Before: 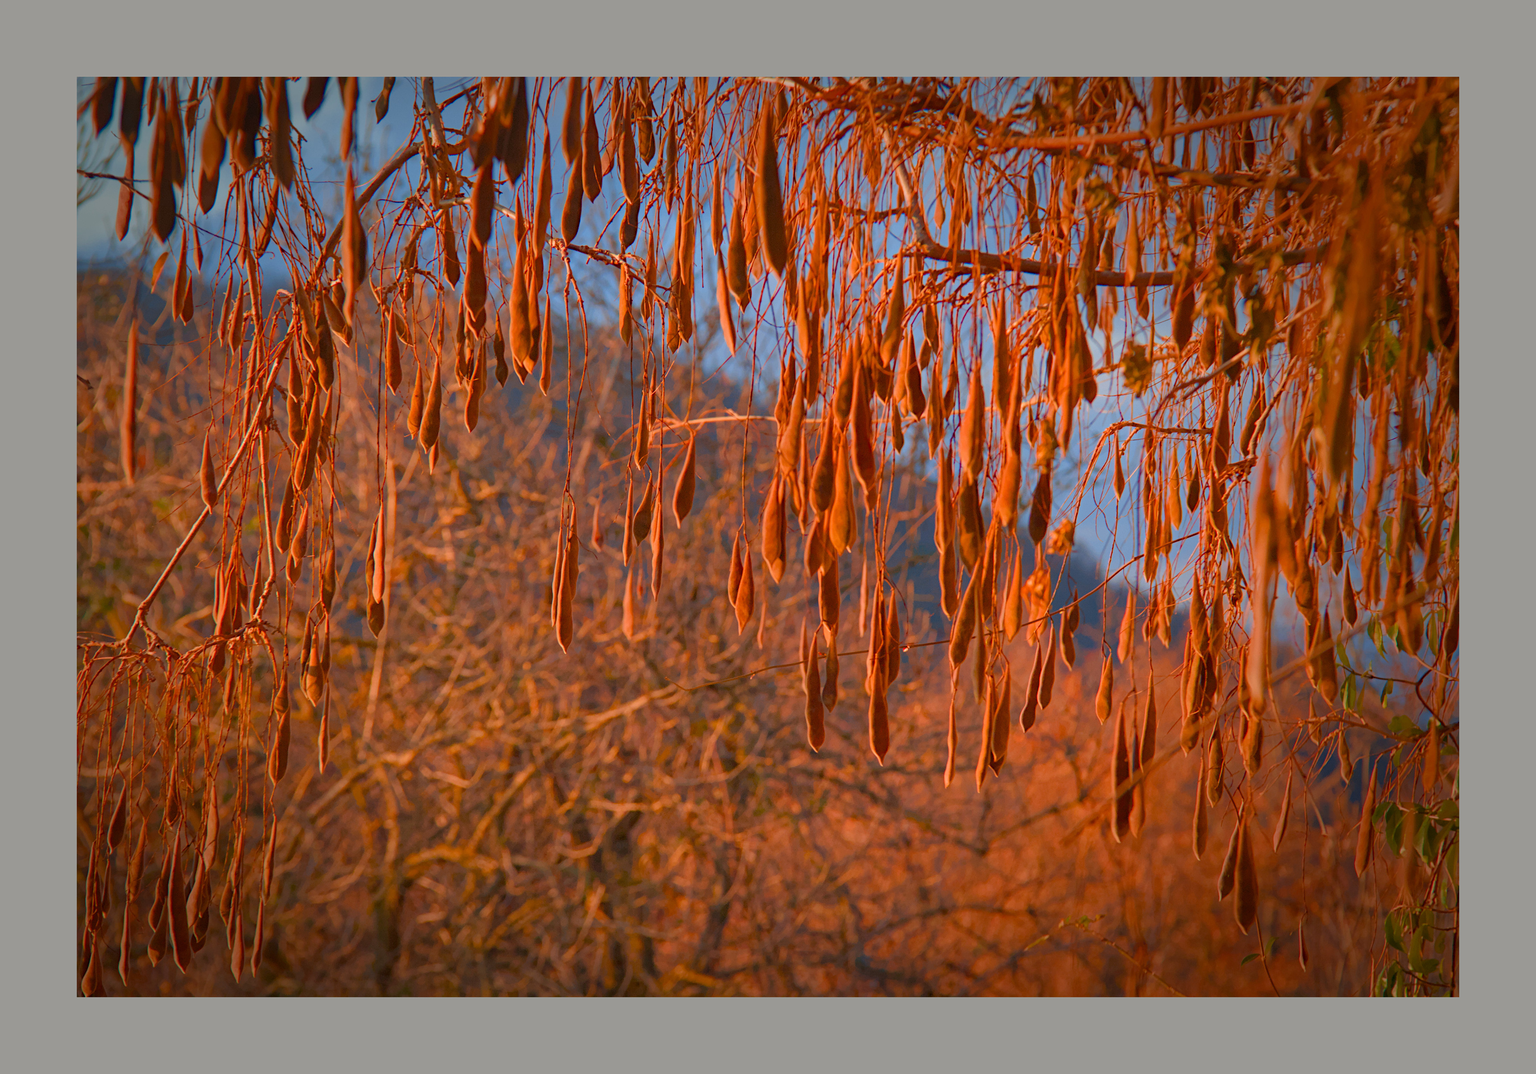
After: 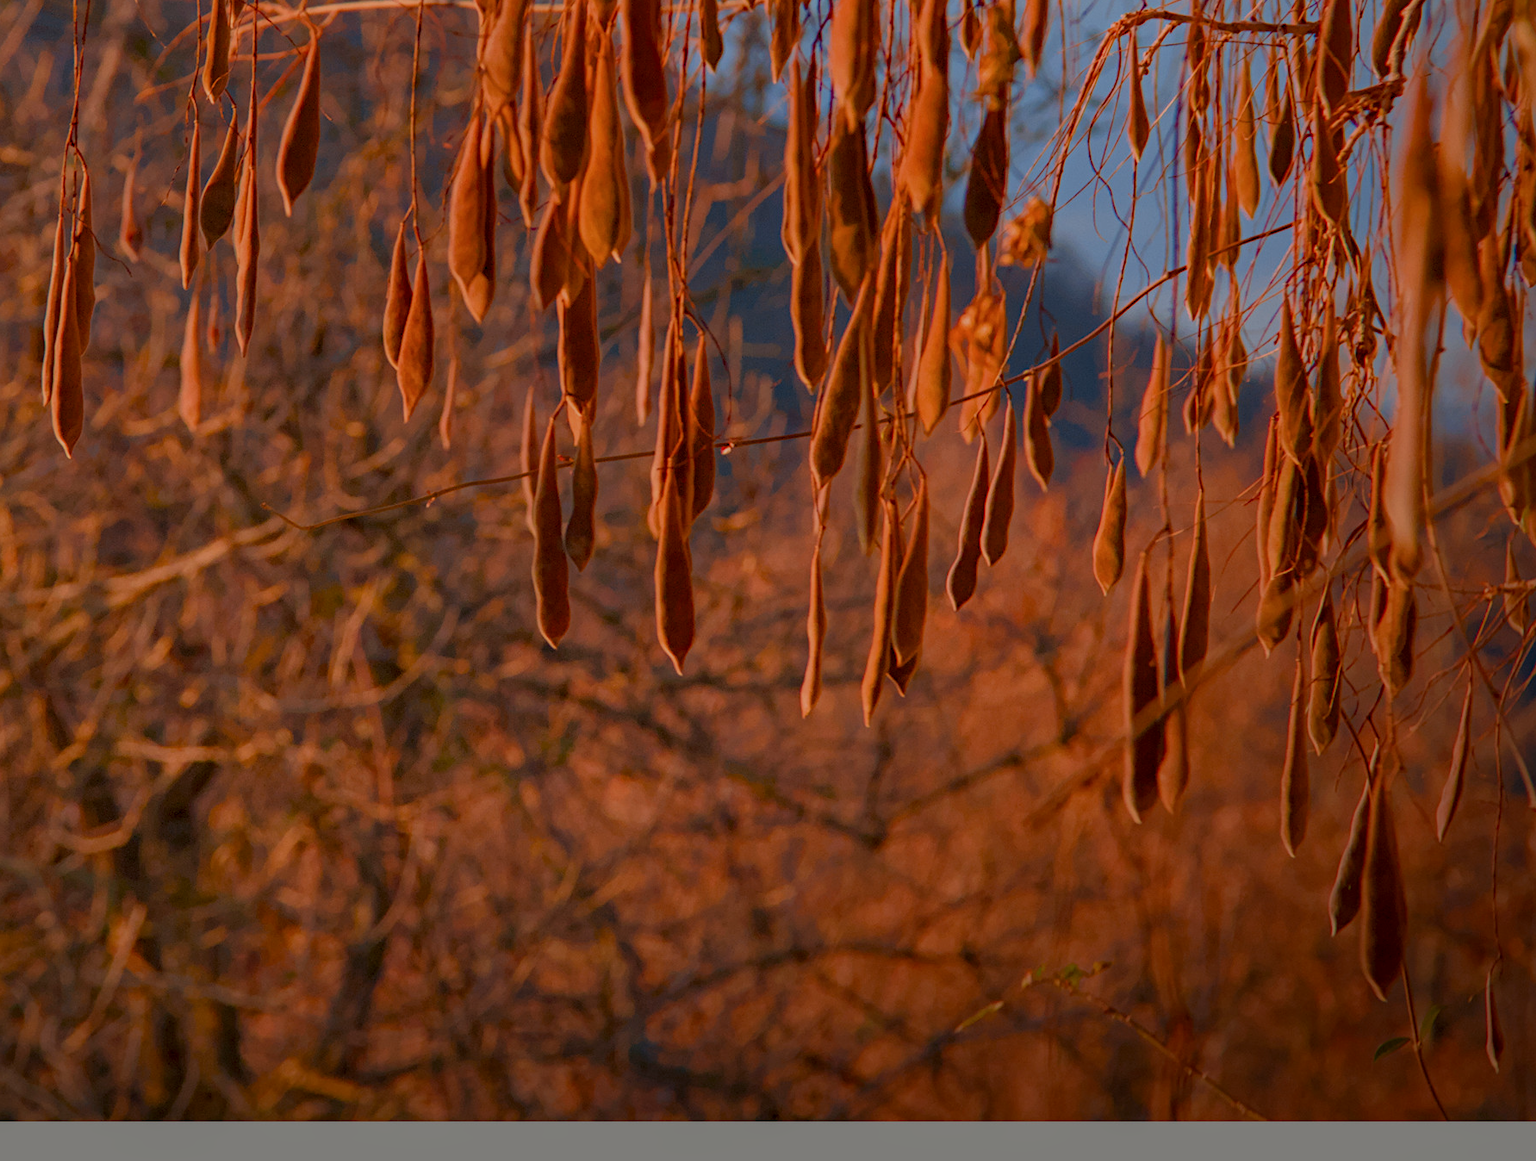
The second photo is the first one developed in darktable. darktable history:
exposure: black level correction 0, exposure -0.766 EV, compensate highlight preservation false
tone equalizer: on, module defaults
crop: left 34.479%, top 38.822%, right 13.718%, bottom 5.172%
local contrast: on, module defaults
